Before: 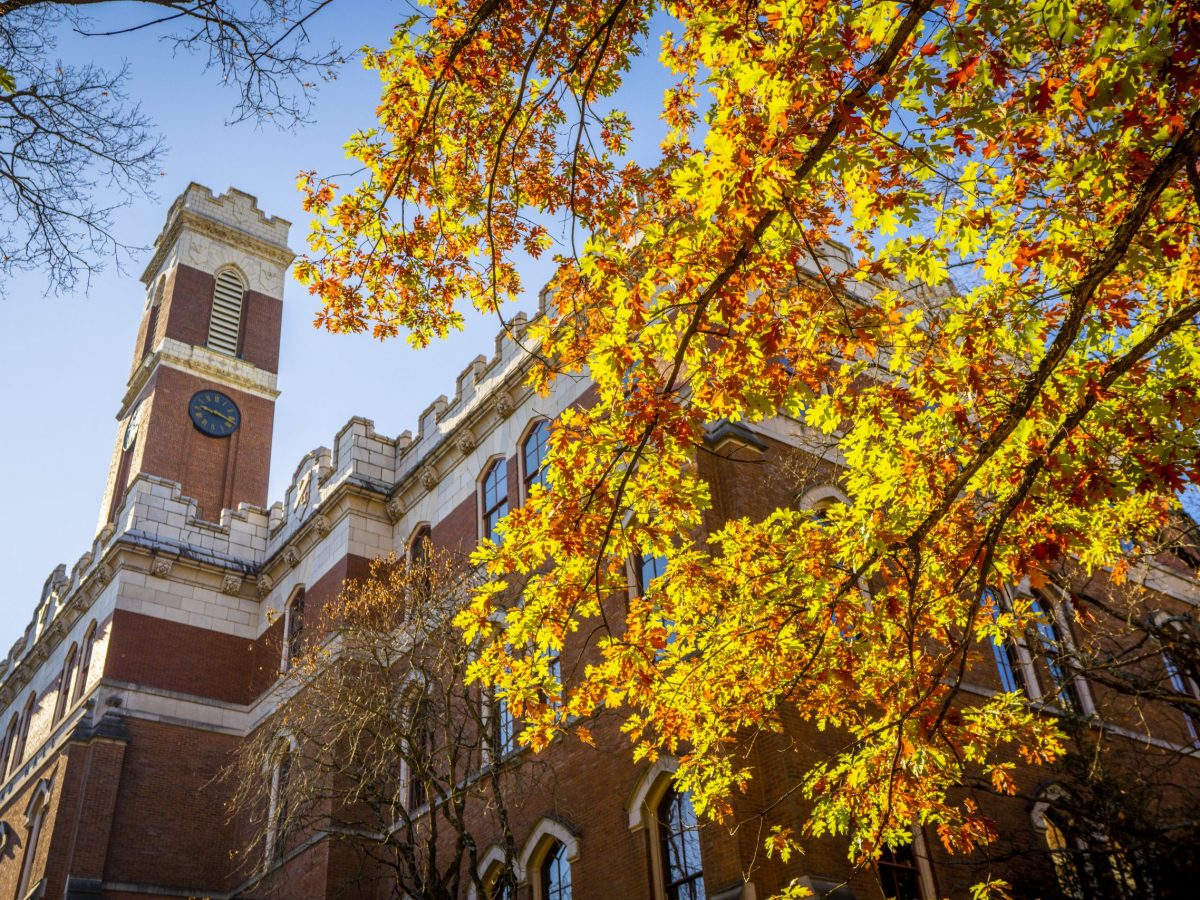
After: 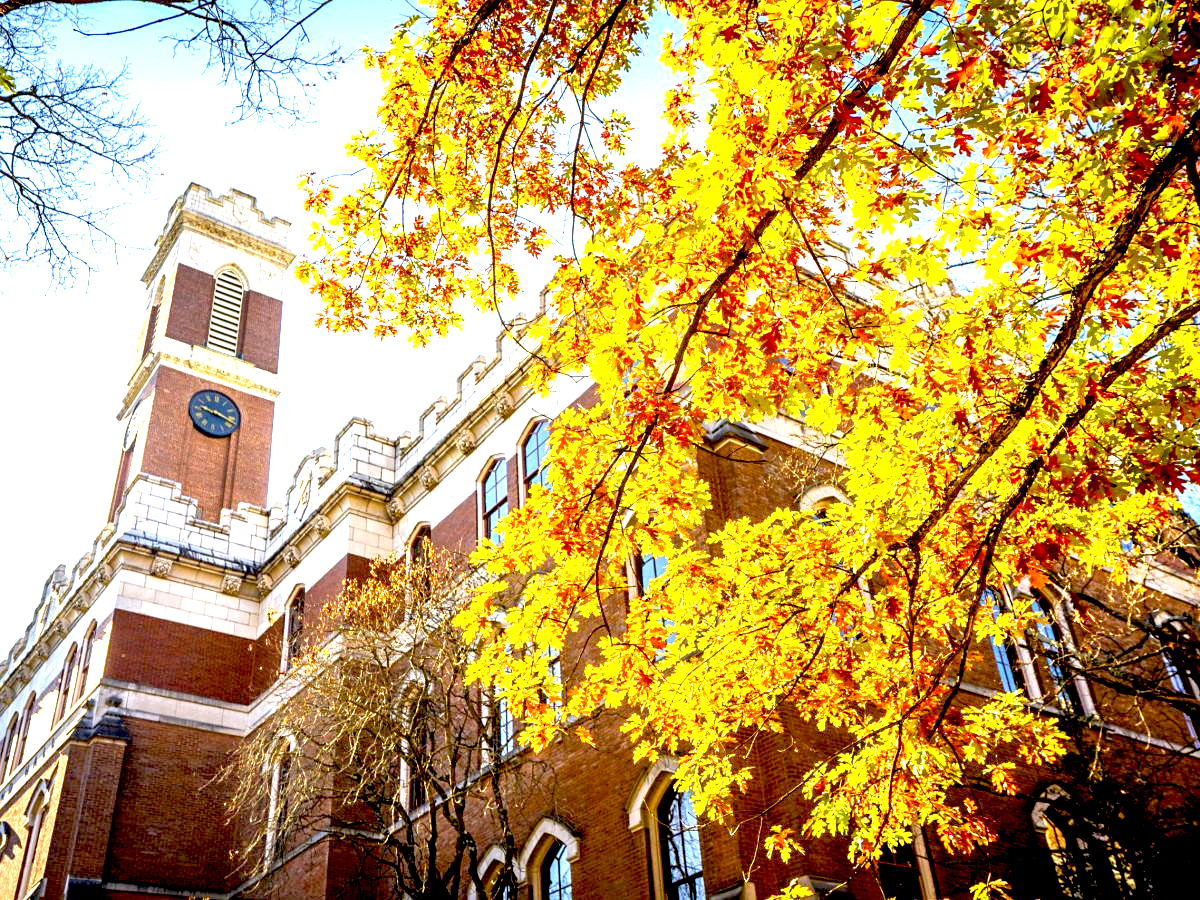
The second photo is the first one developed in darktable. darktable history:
sharpen: amount 0.2
exposure: black level correction 0.016, exposure 1.774 EV, compensate highlight preservation false
